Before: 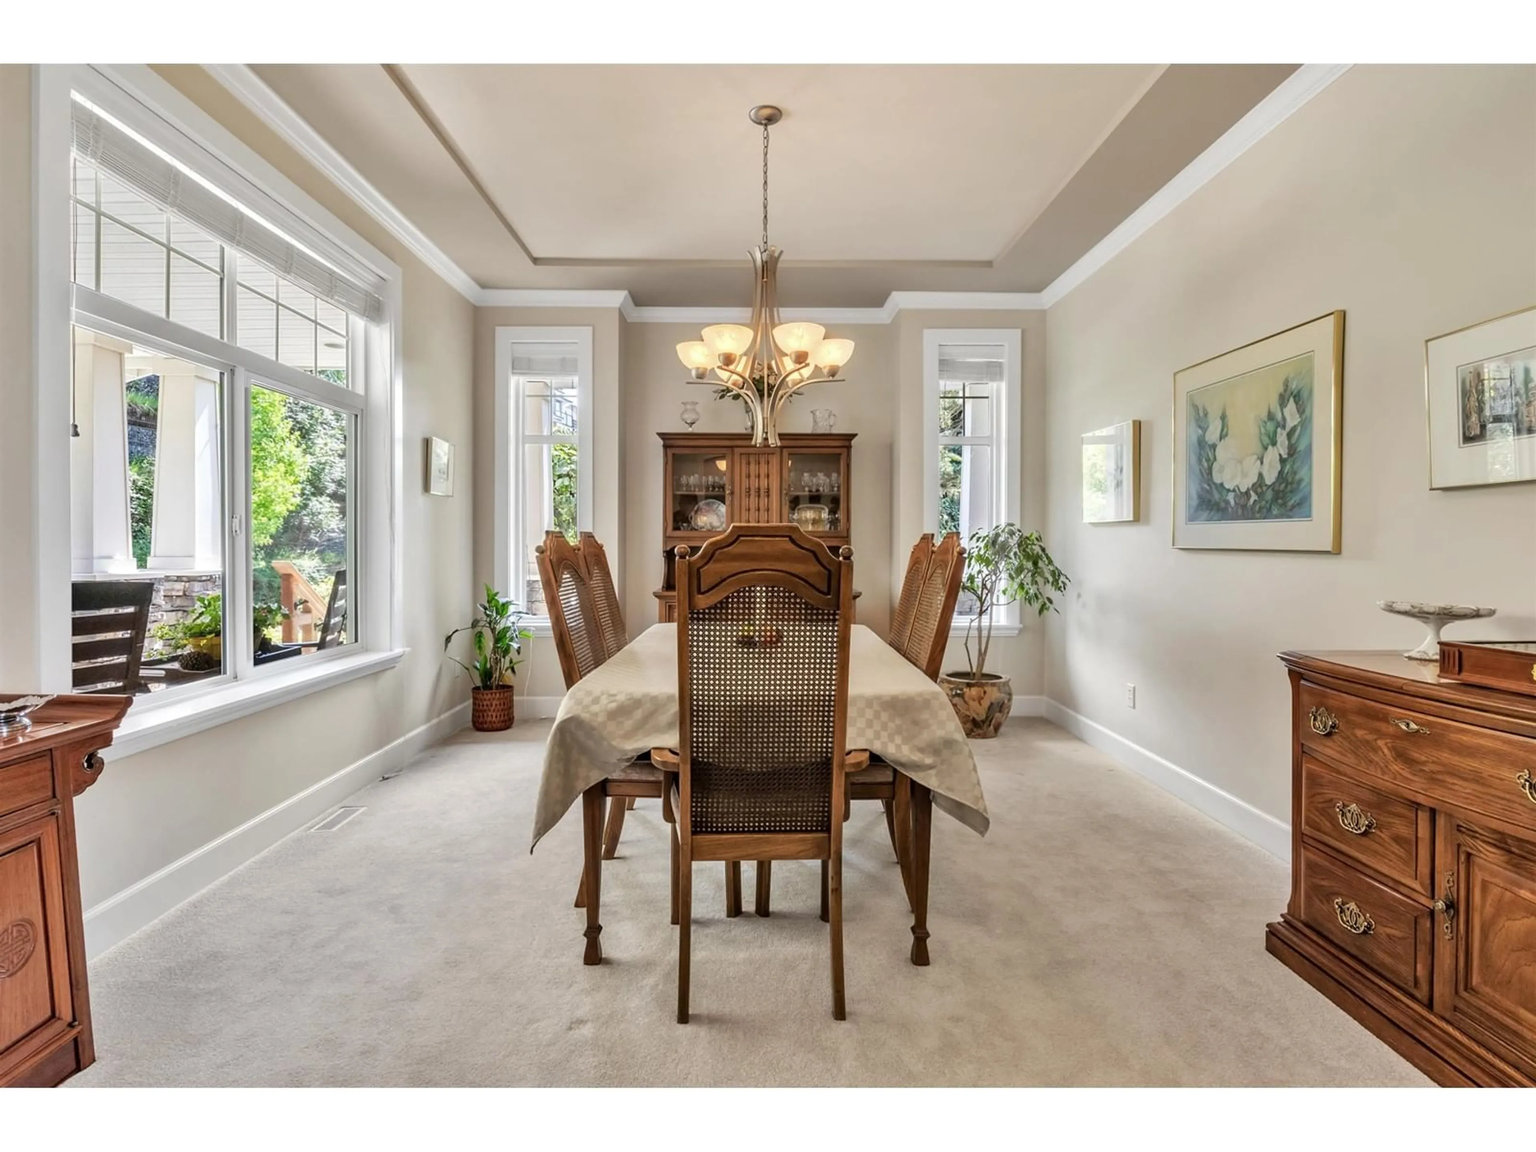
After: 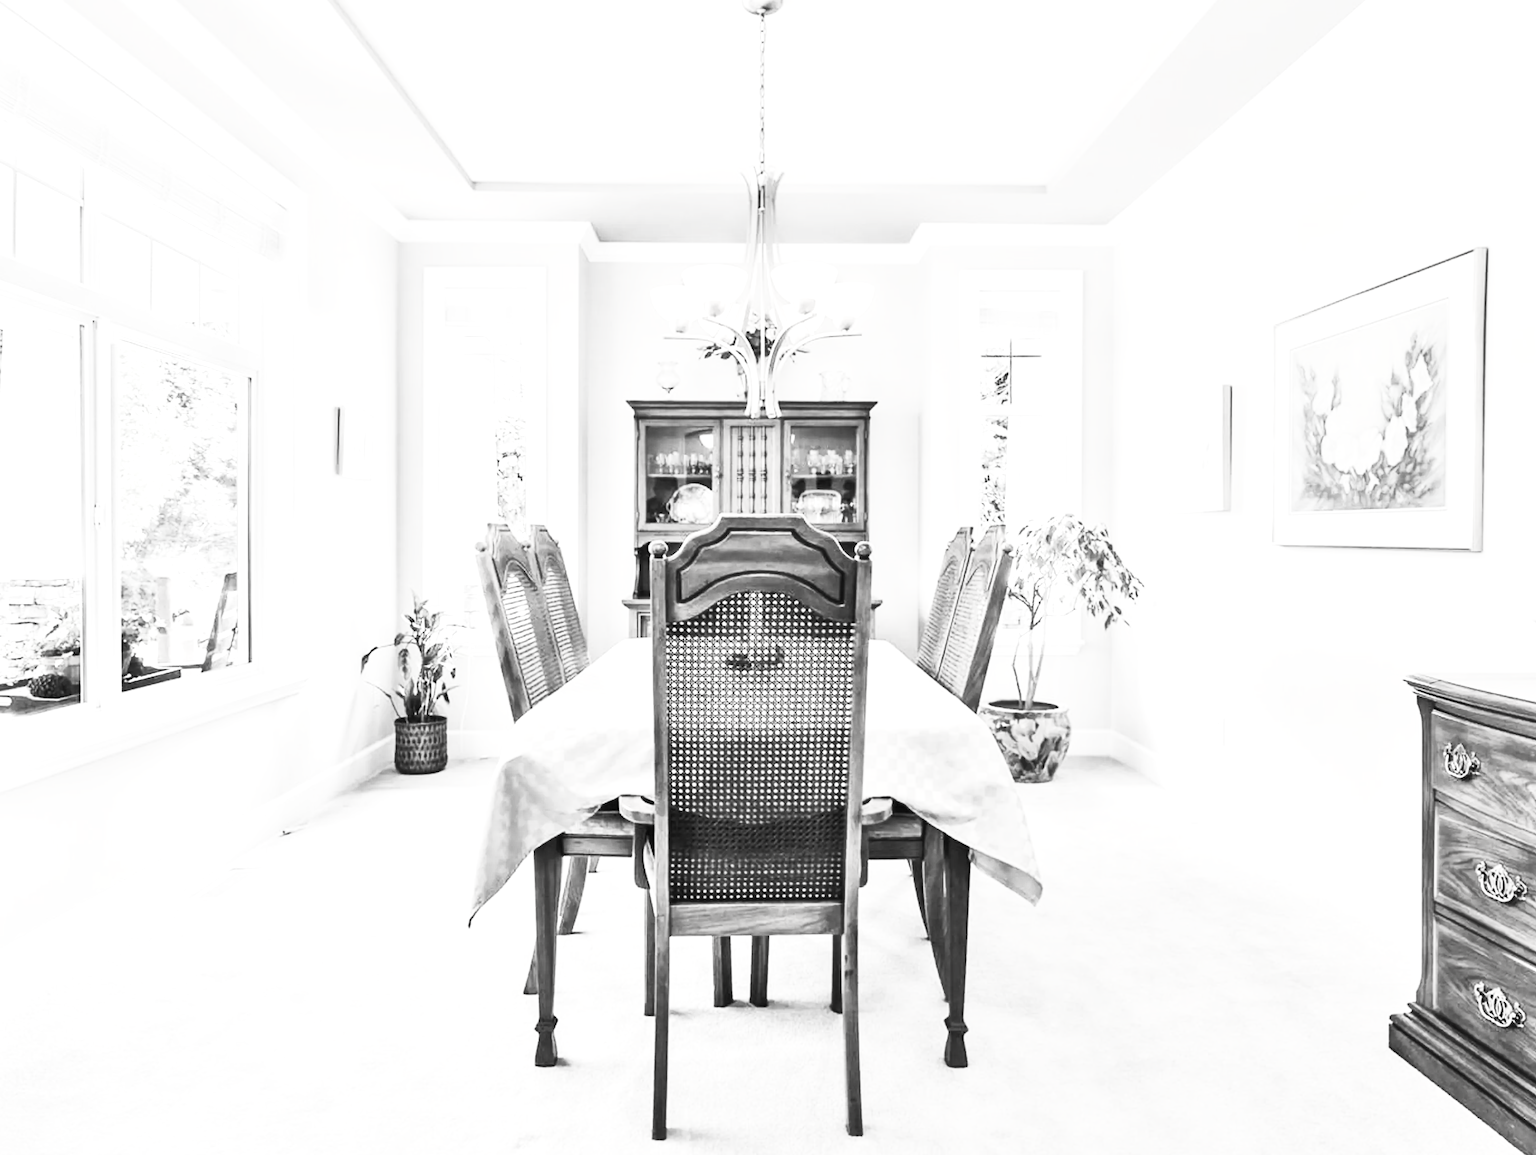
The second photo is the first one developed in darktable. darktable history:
crop and rotate: left 10.216%, top 9.853%, right 9.888%, bottom 10.005%
exposure: exposure 1.145 EV, compensate highlight preservation false
contrast brightness saturation: contrast 0.547, brightness 0.469, saturation -0.991
